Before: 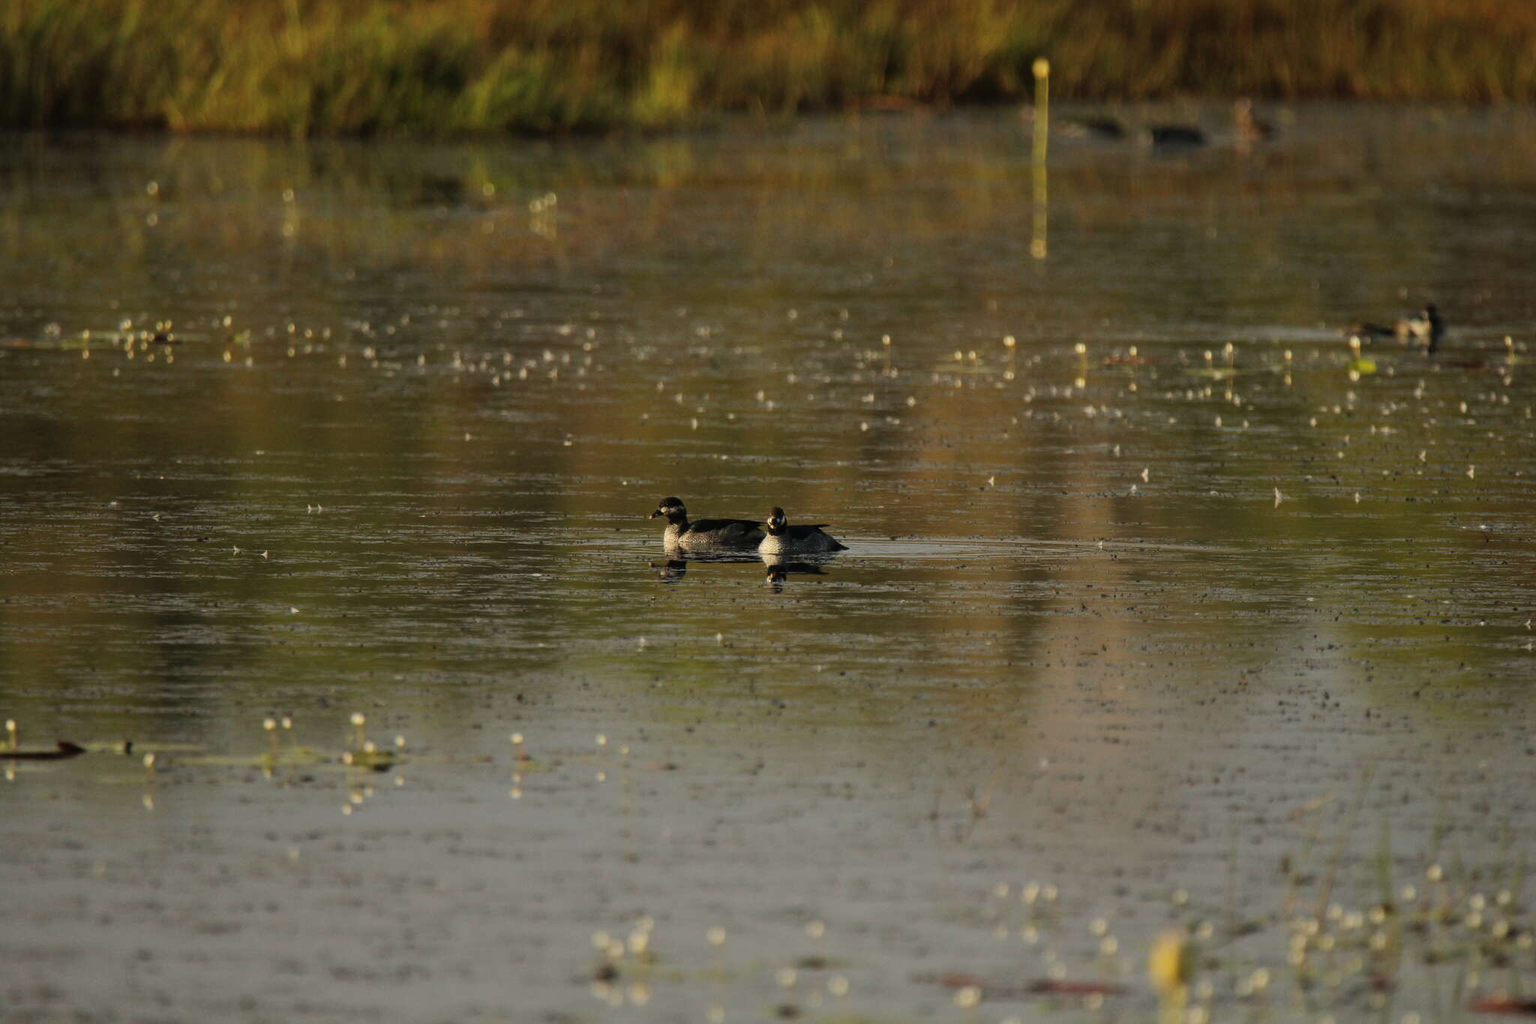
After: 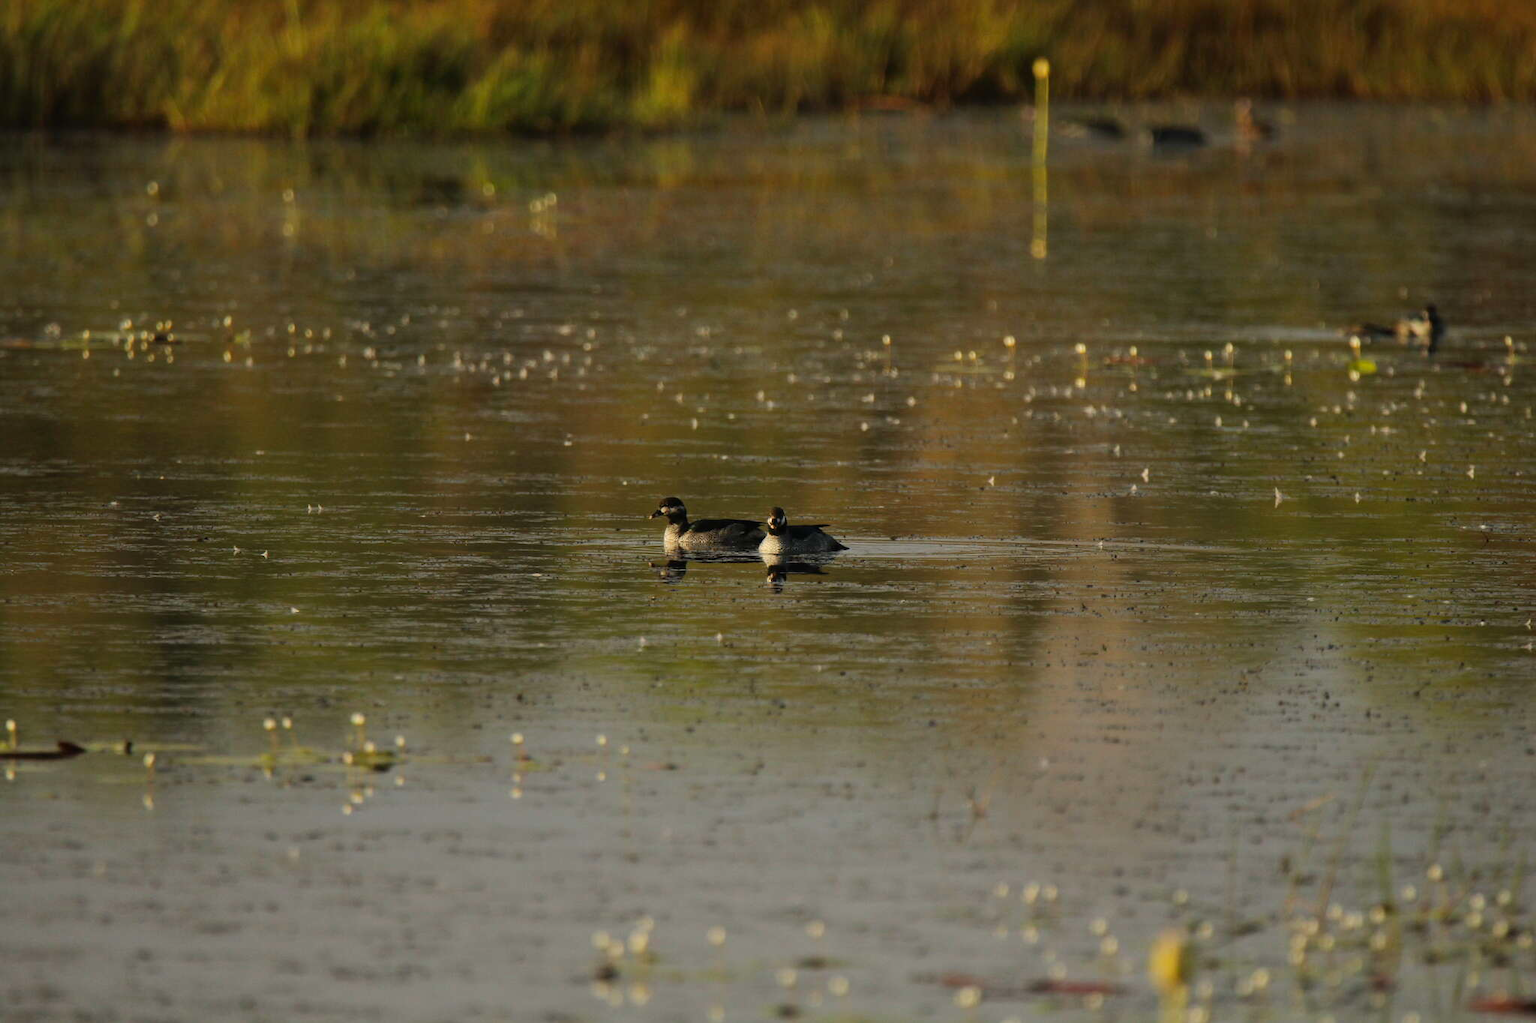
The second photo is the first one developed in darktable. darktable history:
contrast brightness saturation: saturation 0.125
